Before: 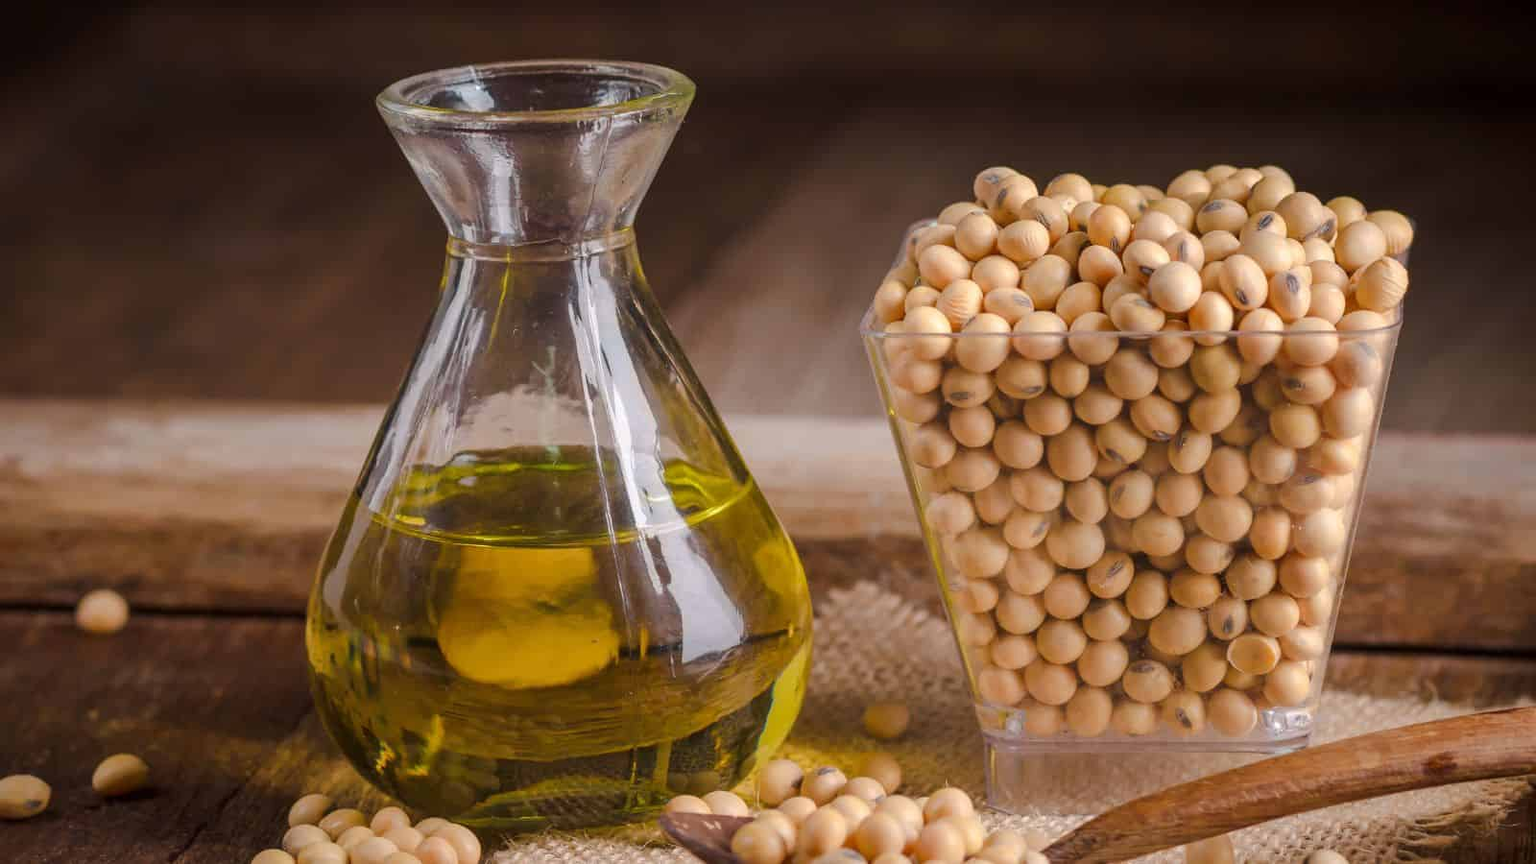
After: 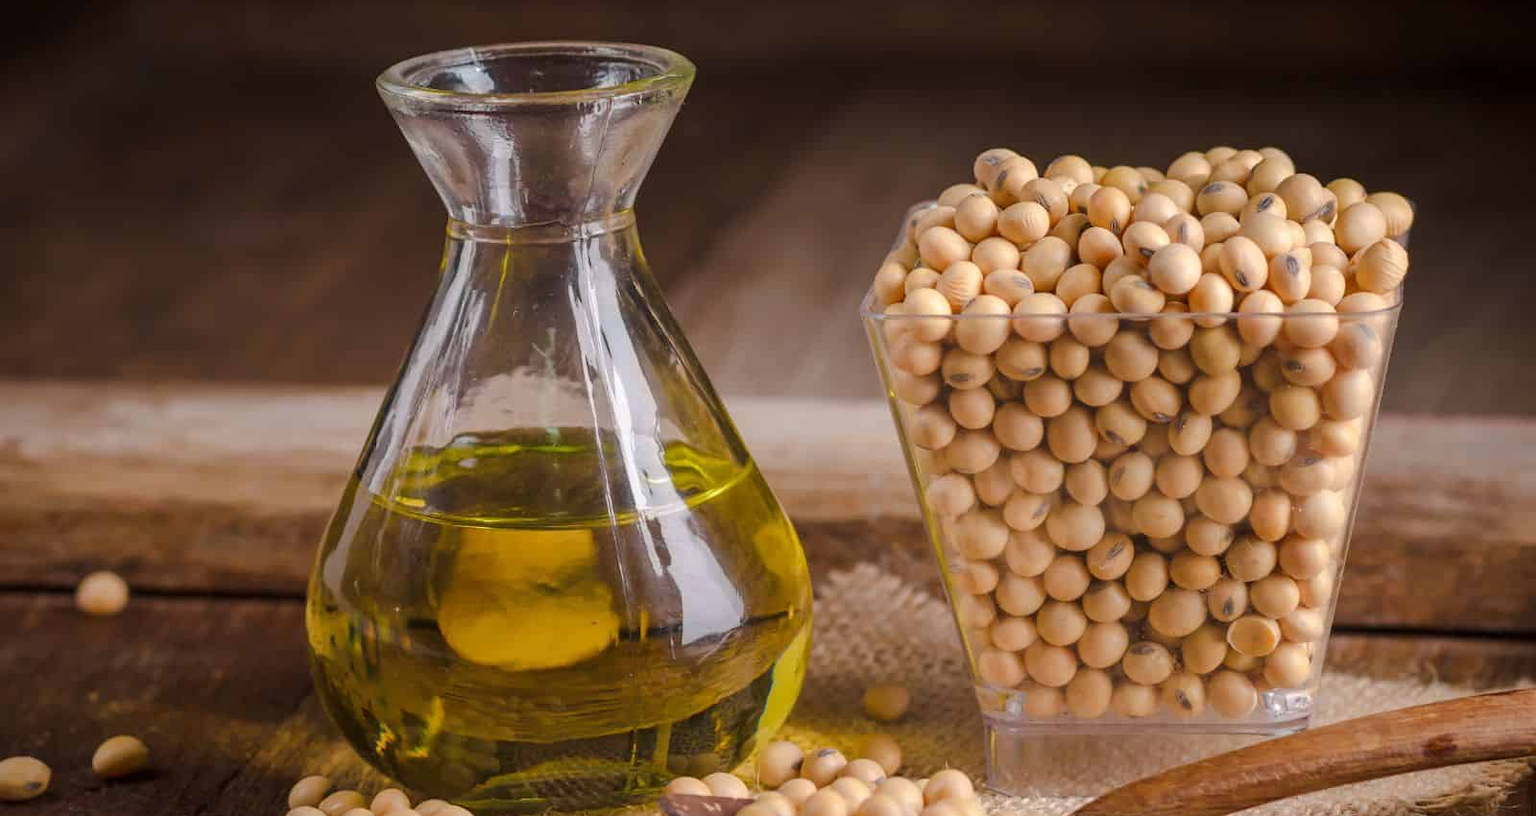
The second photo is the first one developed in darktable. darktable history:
crop and rotate: top 2.157%, bottom 3.264%
